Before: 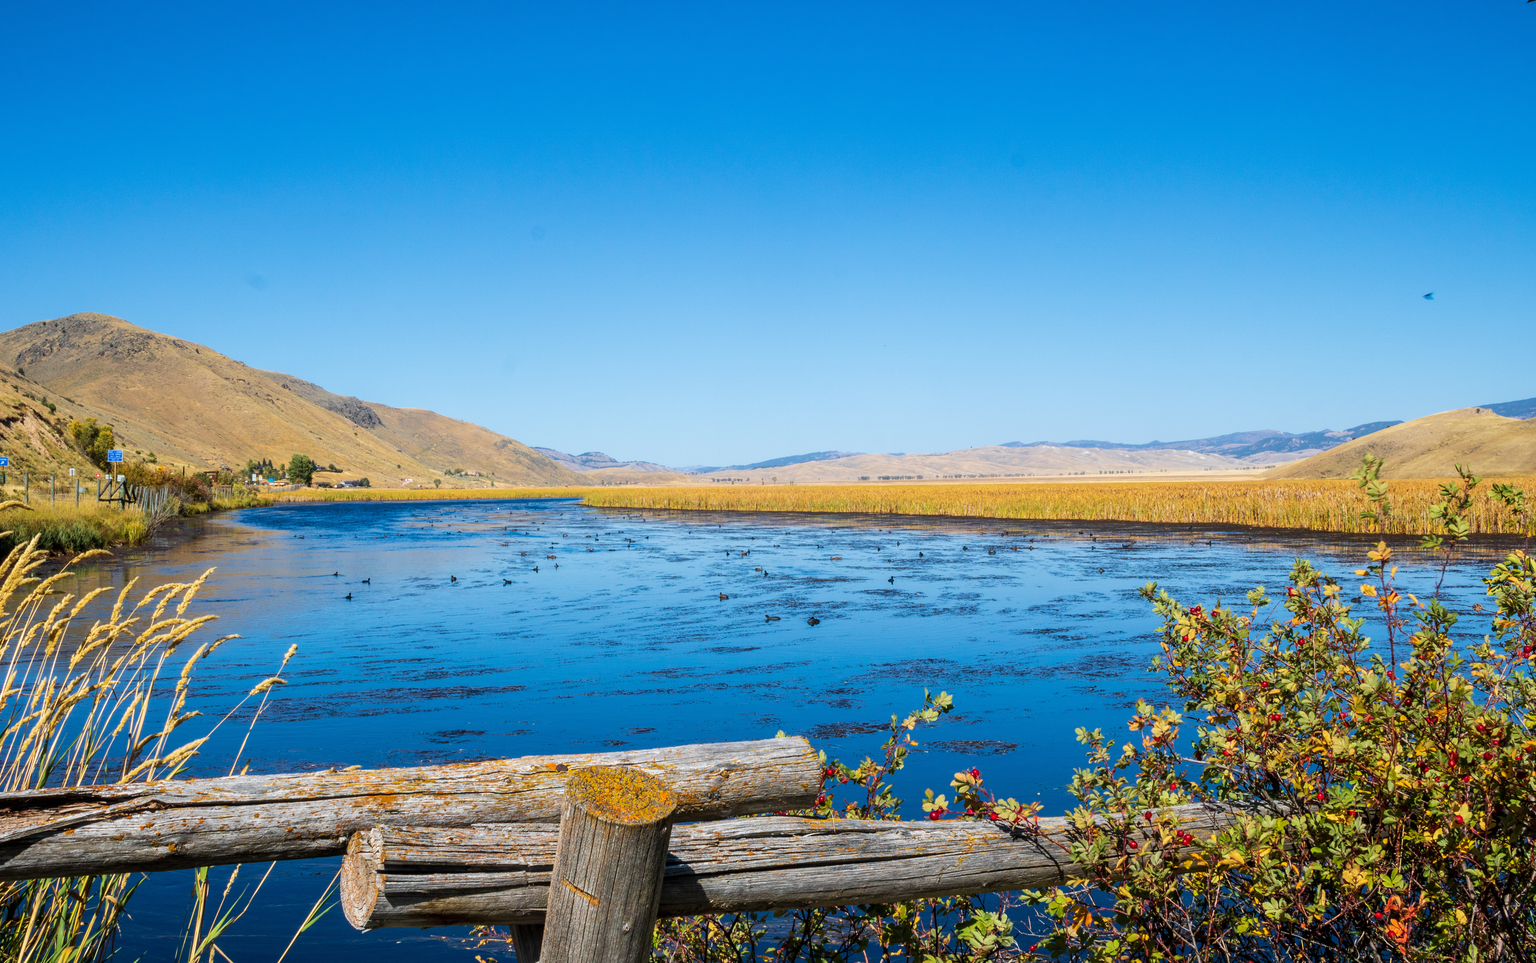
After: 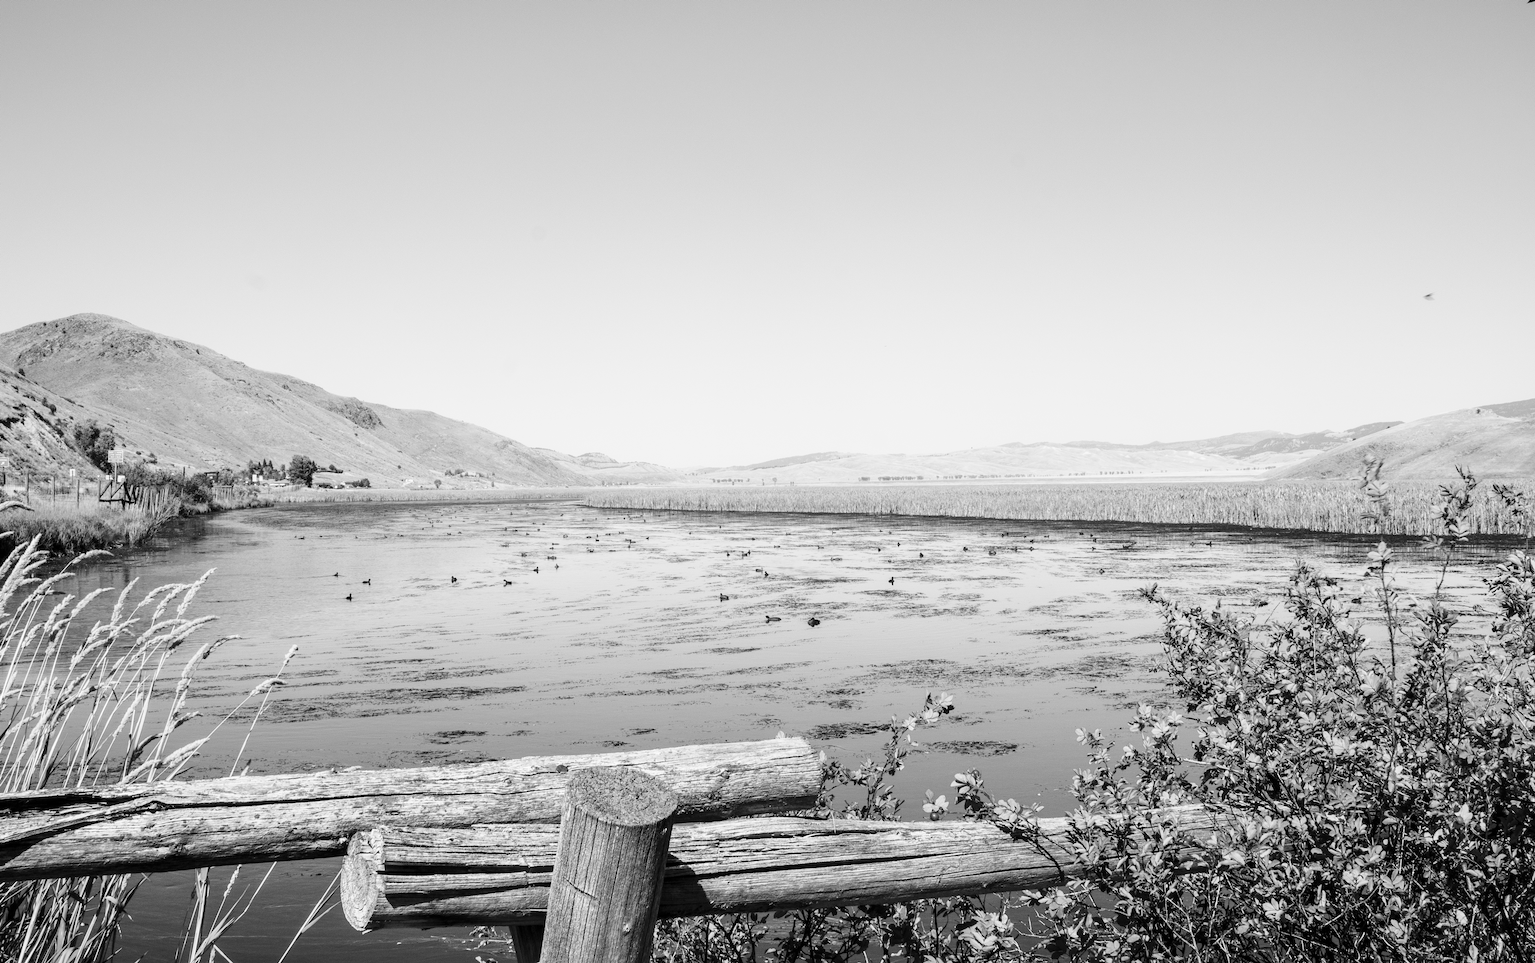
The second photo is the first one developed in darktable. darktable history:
base curve: curves: ch0 [(0, 0) (0.028, 0.03) (0.121, 0.232) (0.46, 0.748) (0.859, 0.968) (1, 1)], preserve colors none
color calibration: output gray [0.22, 0.42, 0.37, 0], gray › normalize channels true, illuminant same as pipeline (D50), adaptation XYZ, x 0.346, y 0.359, gamut compression 0
